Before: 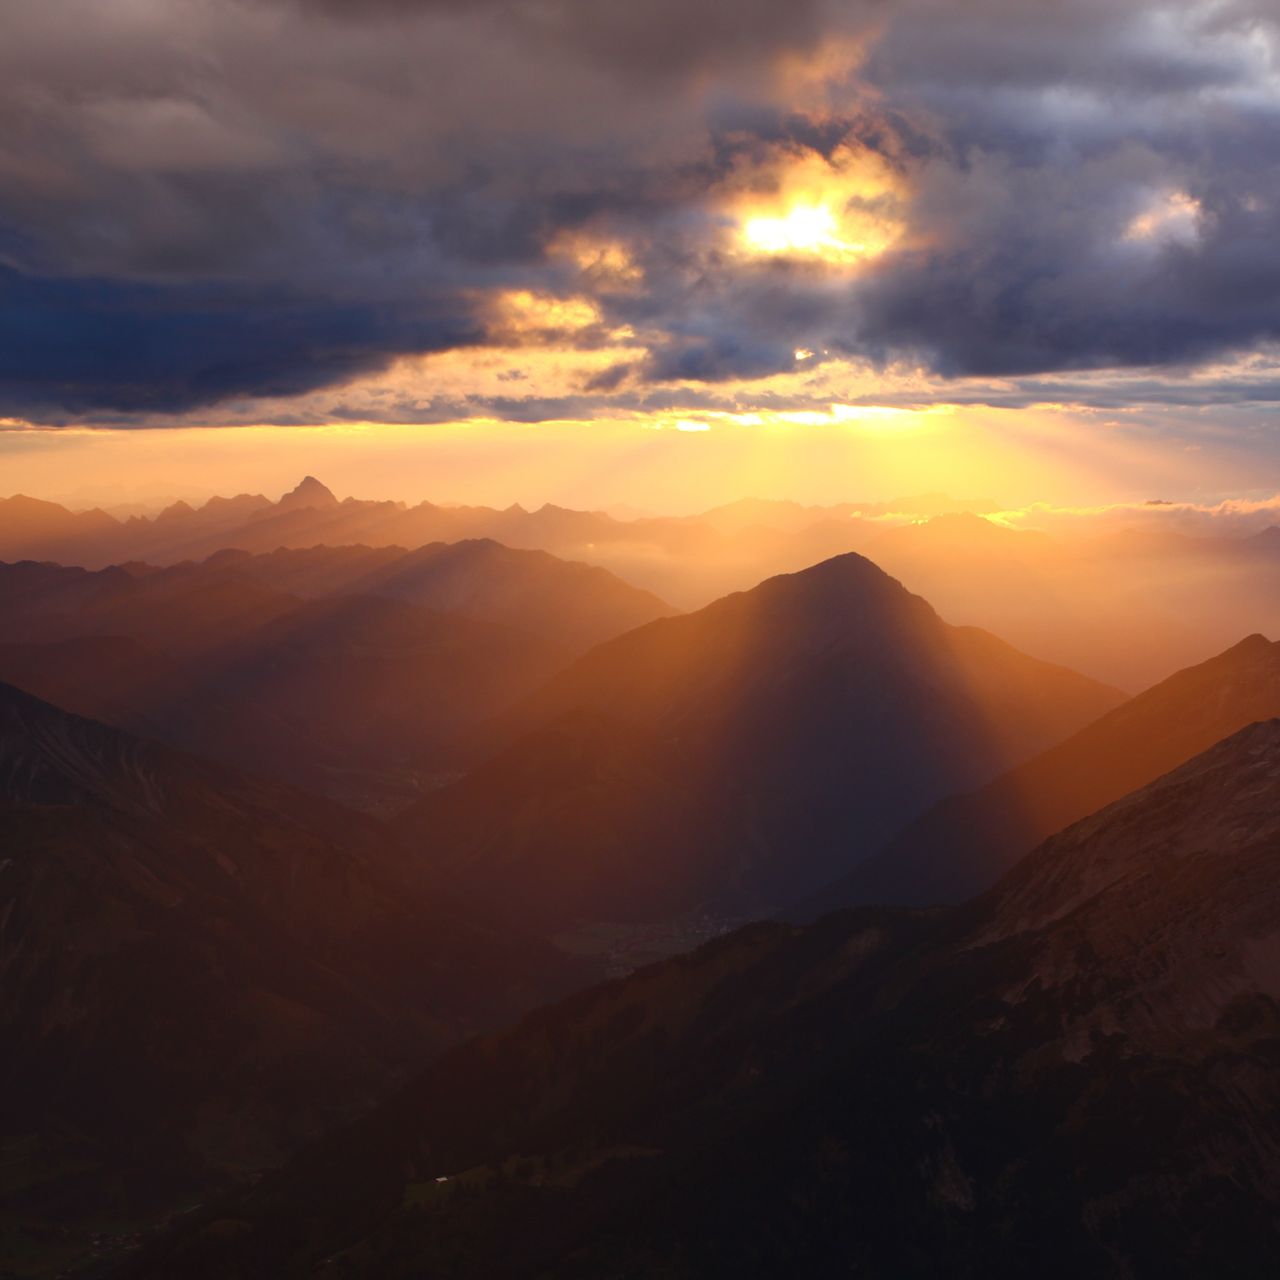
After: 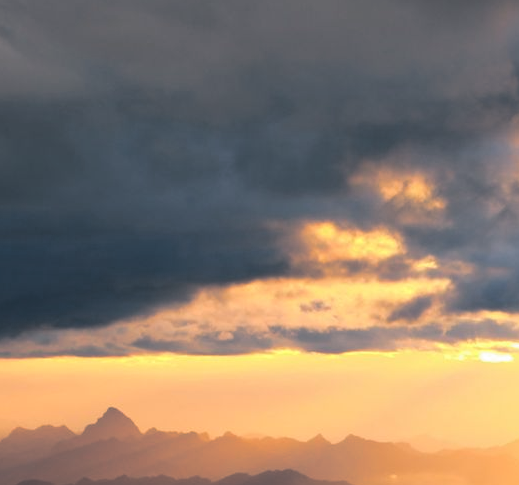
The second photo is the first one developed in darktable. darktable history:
crop: left 15.452%, top 5.459%, right 43.956%, bottom 56.62%
tone equalizer: on, module defaults
split-toning: shadows › hue 205.2°, shadows › saturation 0.29, highlights › hue 50.4°, highlights › saturation 0.38, balance -49.9
